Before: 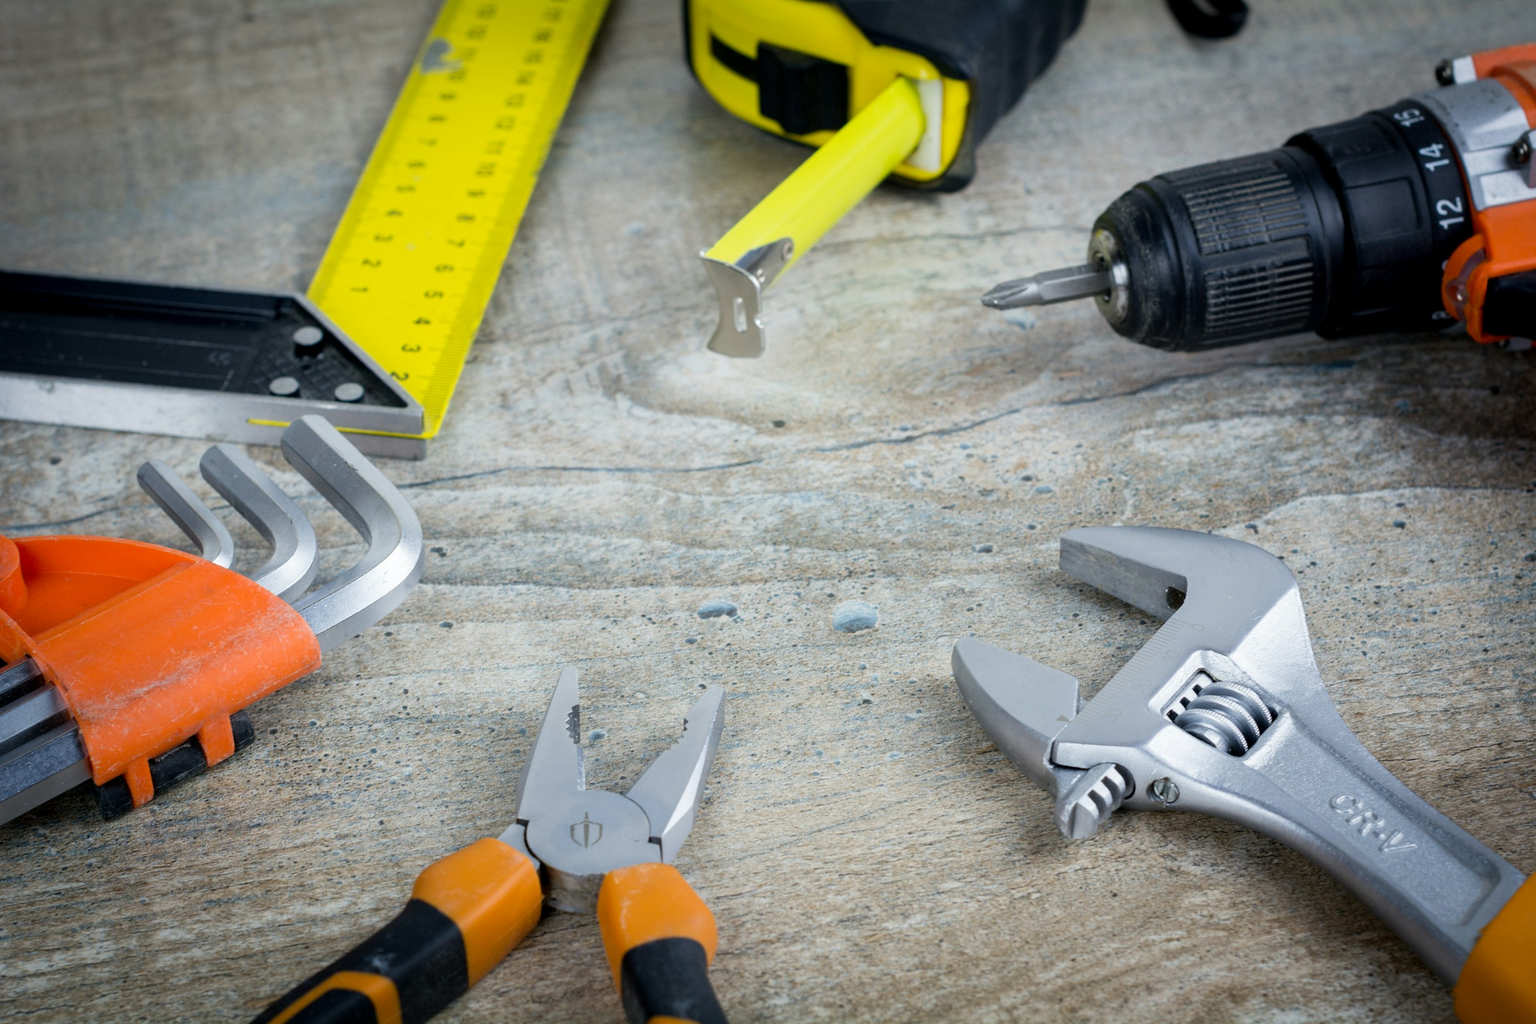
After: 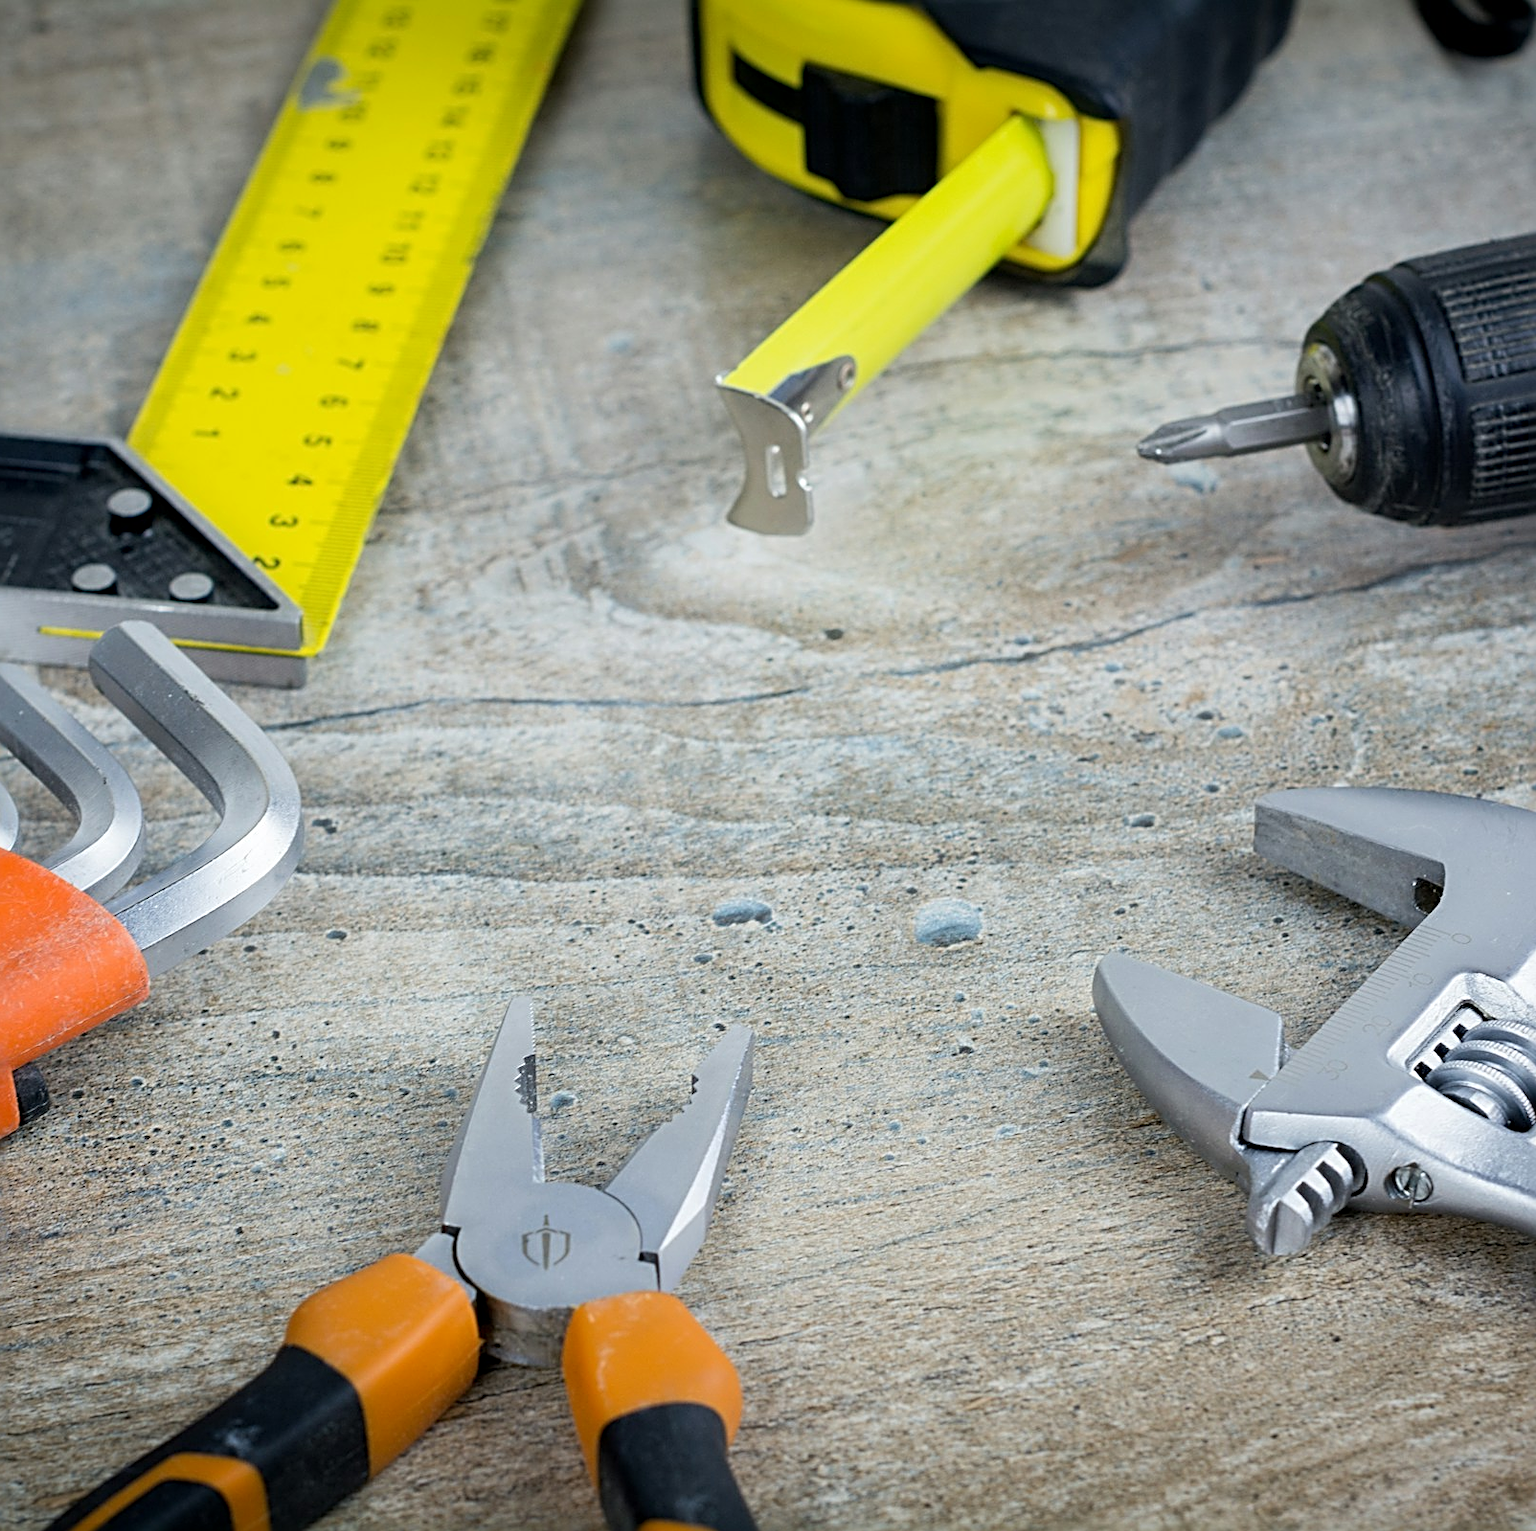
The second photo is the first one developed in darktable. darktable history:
sharpen: radius 2.847, amount 0.725
crop and rotate: left 14.43%, right 18.725%
